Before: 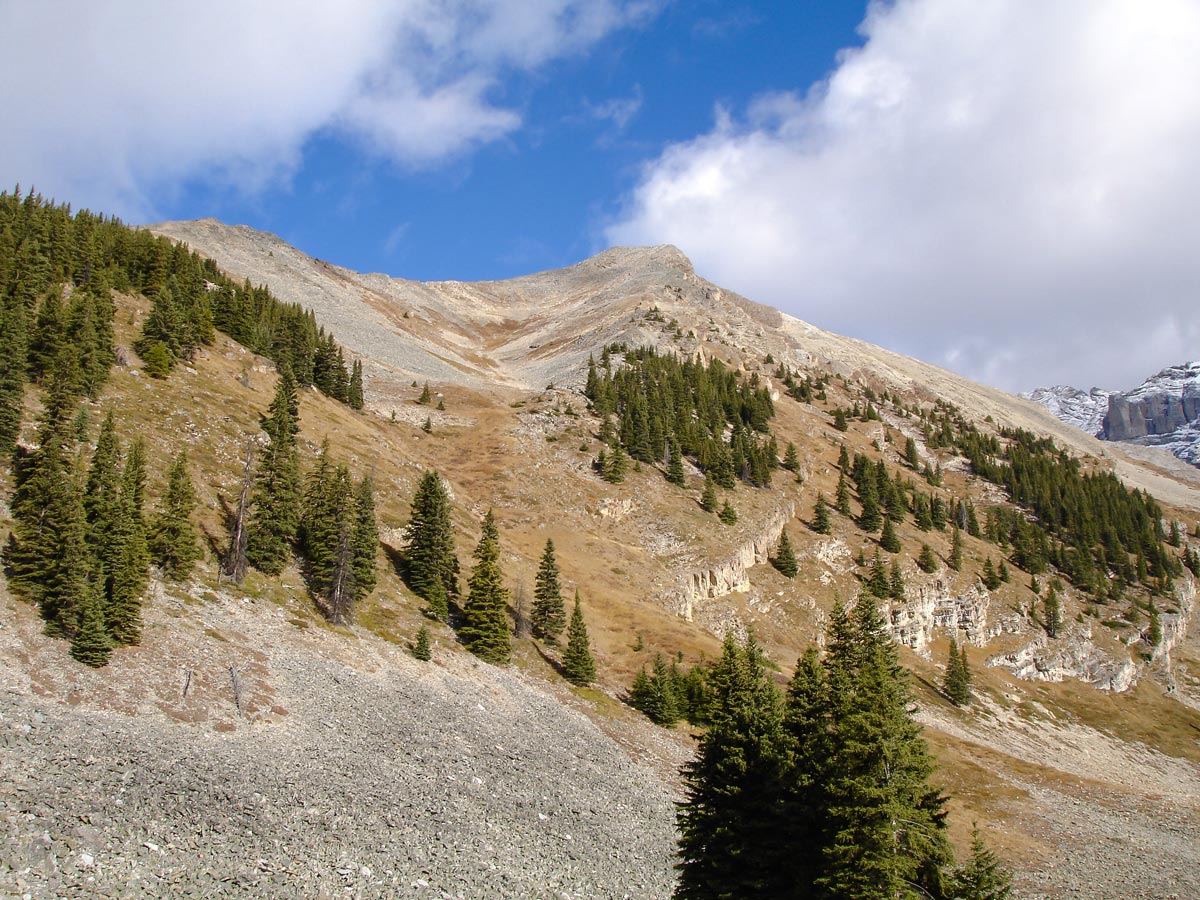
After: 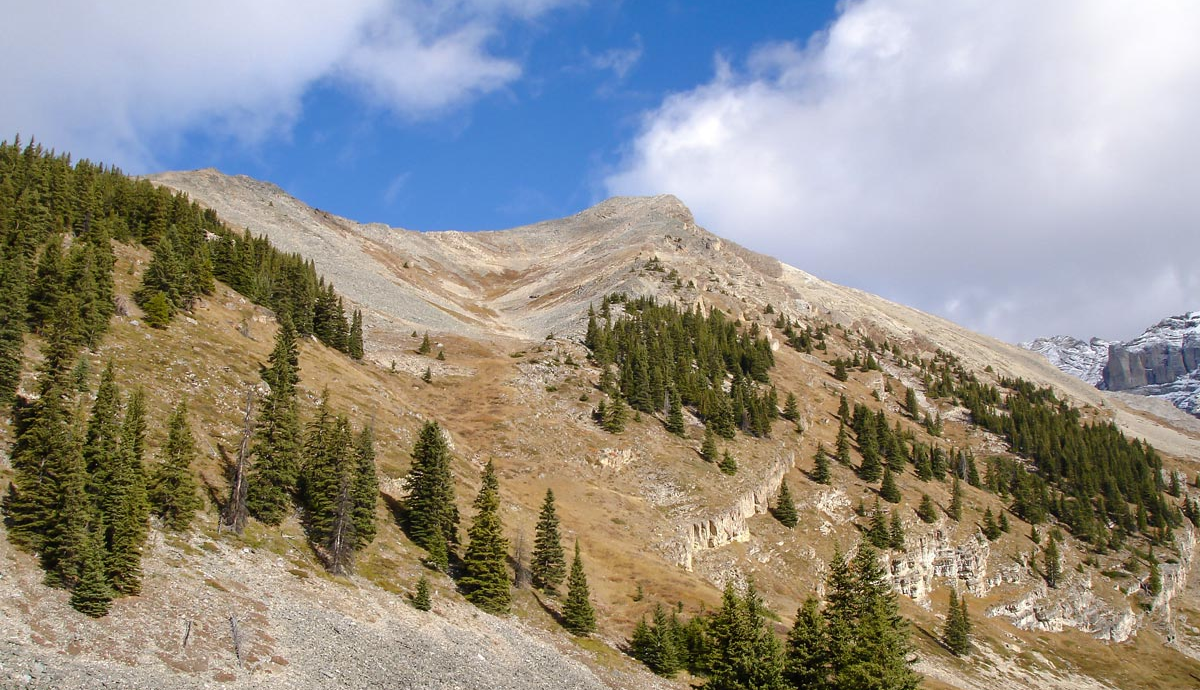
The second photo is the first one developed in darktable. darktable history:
crop: top 5.654%, bottom 17.654%
